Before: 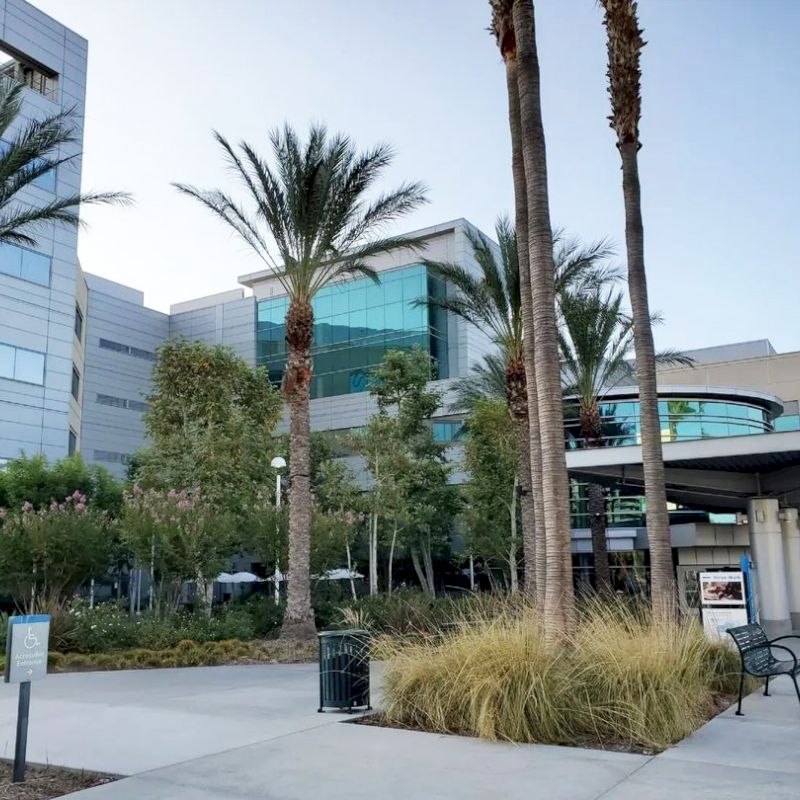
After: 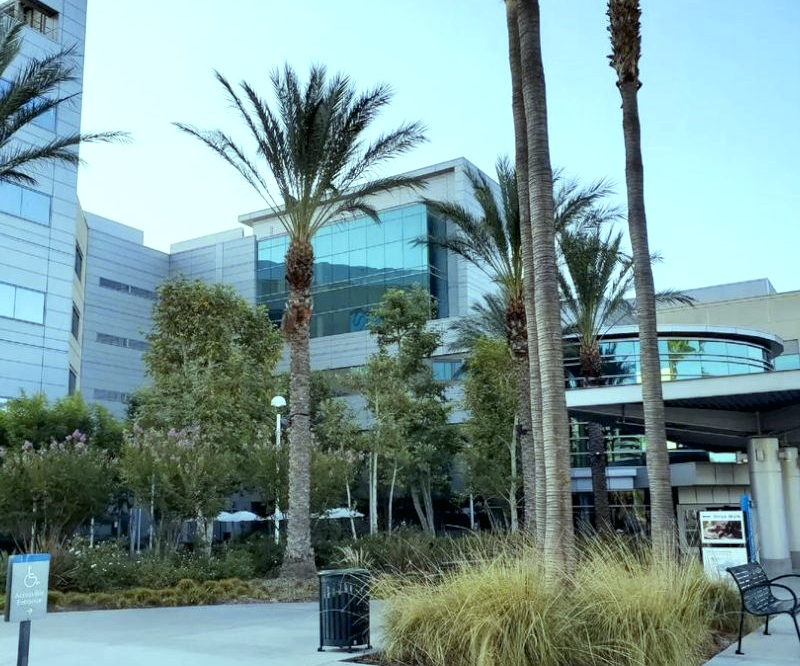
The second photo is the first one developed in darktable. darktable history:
crop: top 7.625%, bottom 8.027%
color balance: mode lift, gamma, gain (sRGB), lift [0.997, 0.979, 1.021, 1.011], gamma [1, 1.084, 0.916, 0.998], gain [1, 0.87, 1.13, 1.101], contrast 4.55%, contrast fulcrum 38.24%, output saturation 104.09%
color contrast: green-magenta contrast 0.8, blue-yellow contrast 1.1, unbound 0
